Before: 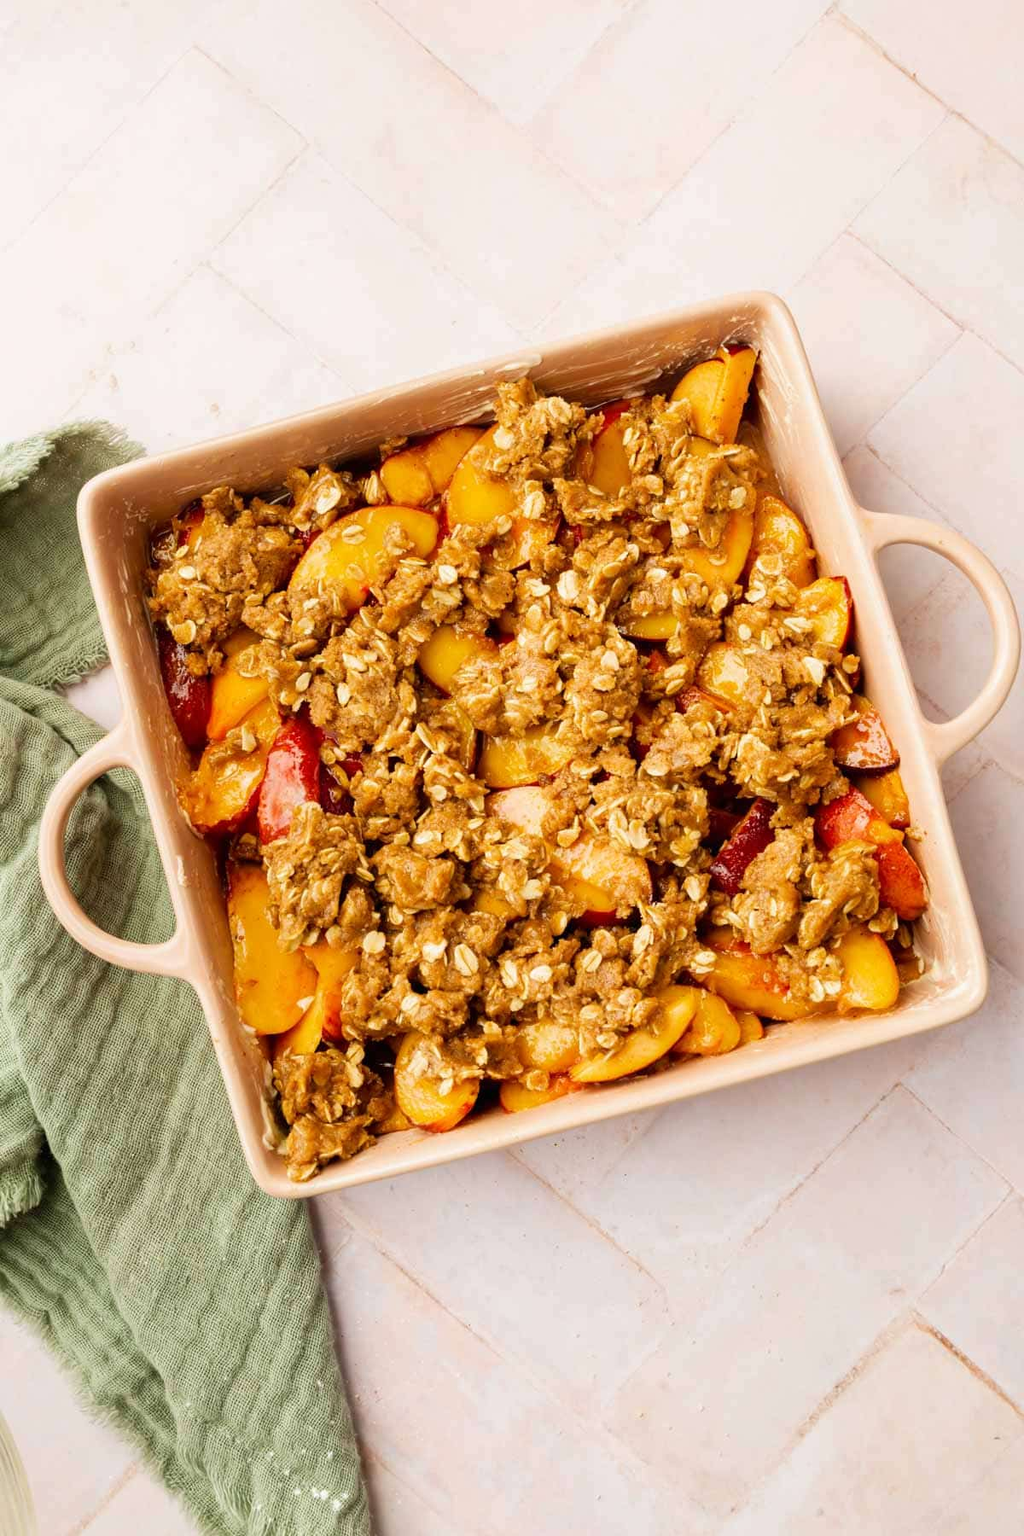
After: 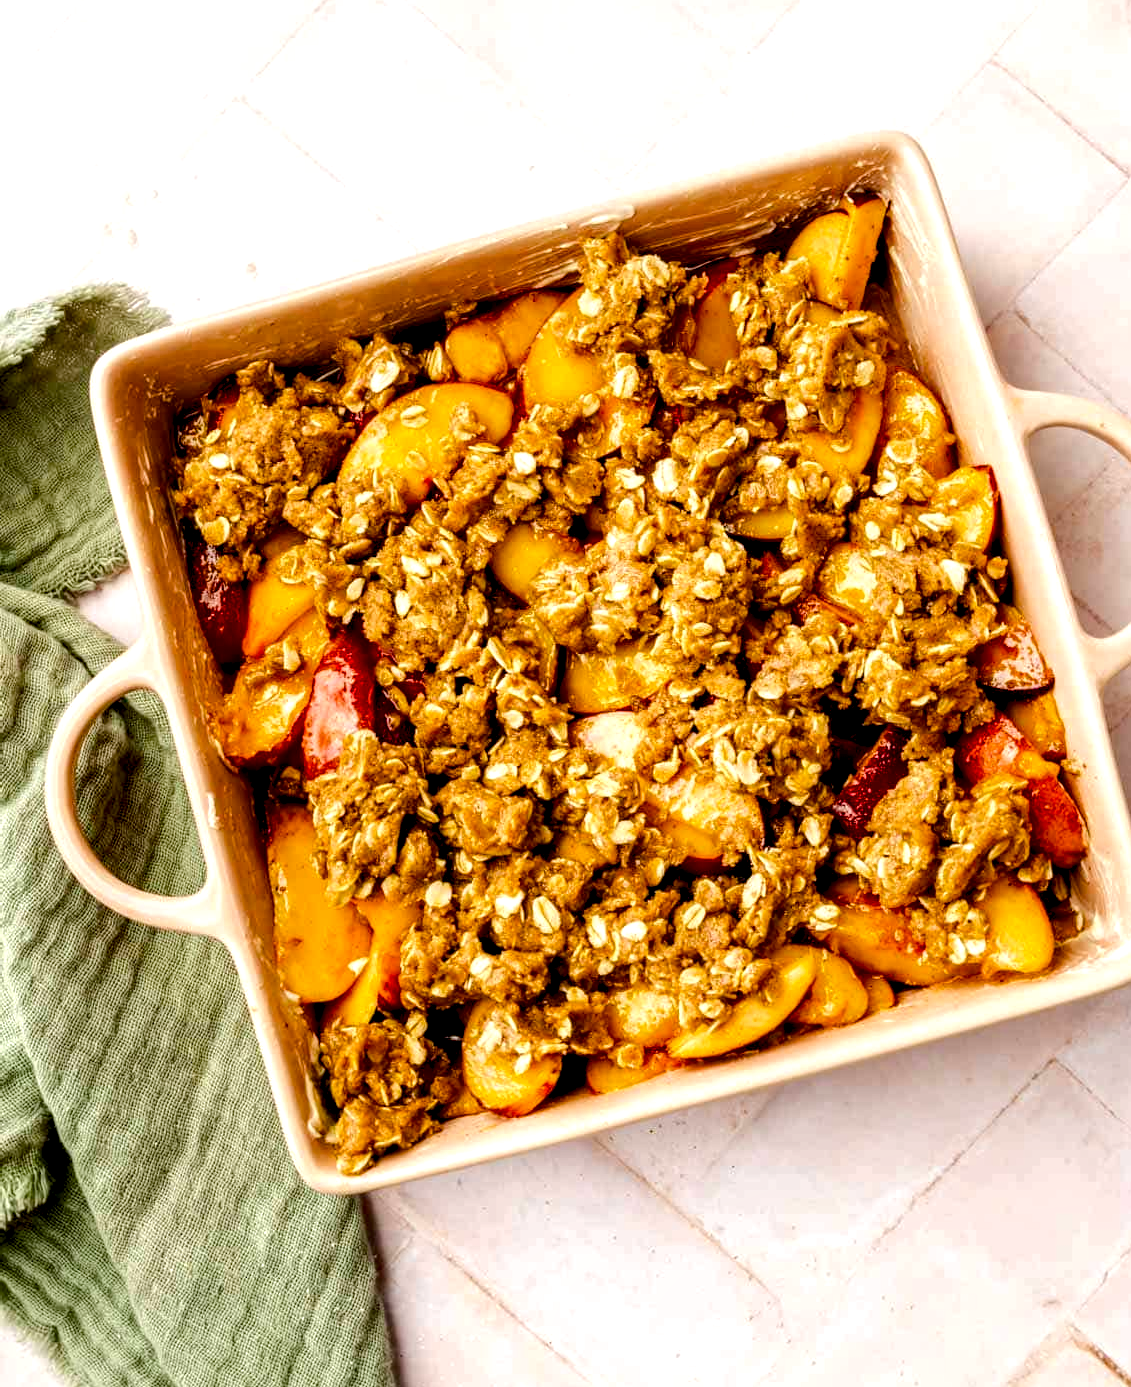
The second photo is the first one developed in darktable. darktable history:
local contrast: highlights 60%, shadows 60%, detail 160%
color balance rgb: global offset › luminance -0.51%, perceptual saturation grading › global saturation 27.53%, perceptual saturation grading › highlights -25%, perceptual saturation grading › shadows 25%, perceptual brilliance grading › highlights 6.62%, perceptual brilliance grading › mid-tones 17.07%, perceptual brilliance grading › shadows -5.23%
crop and rotate: angle 0.03°, top 11.643%, right 5.651%, bottom 11.189%
